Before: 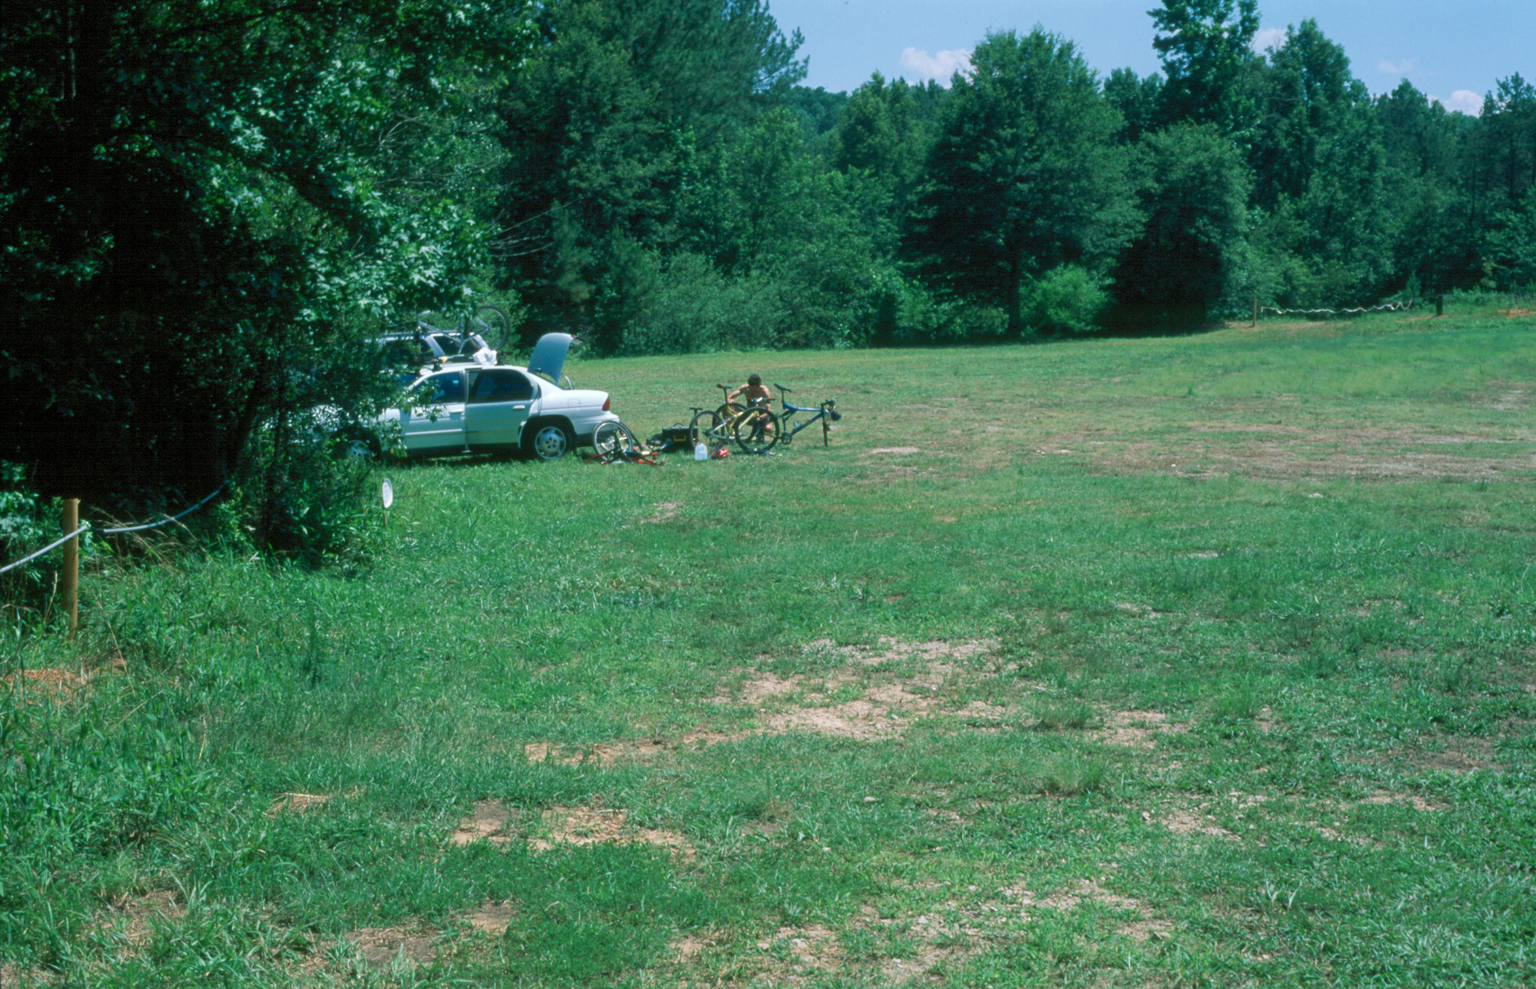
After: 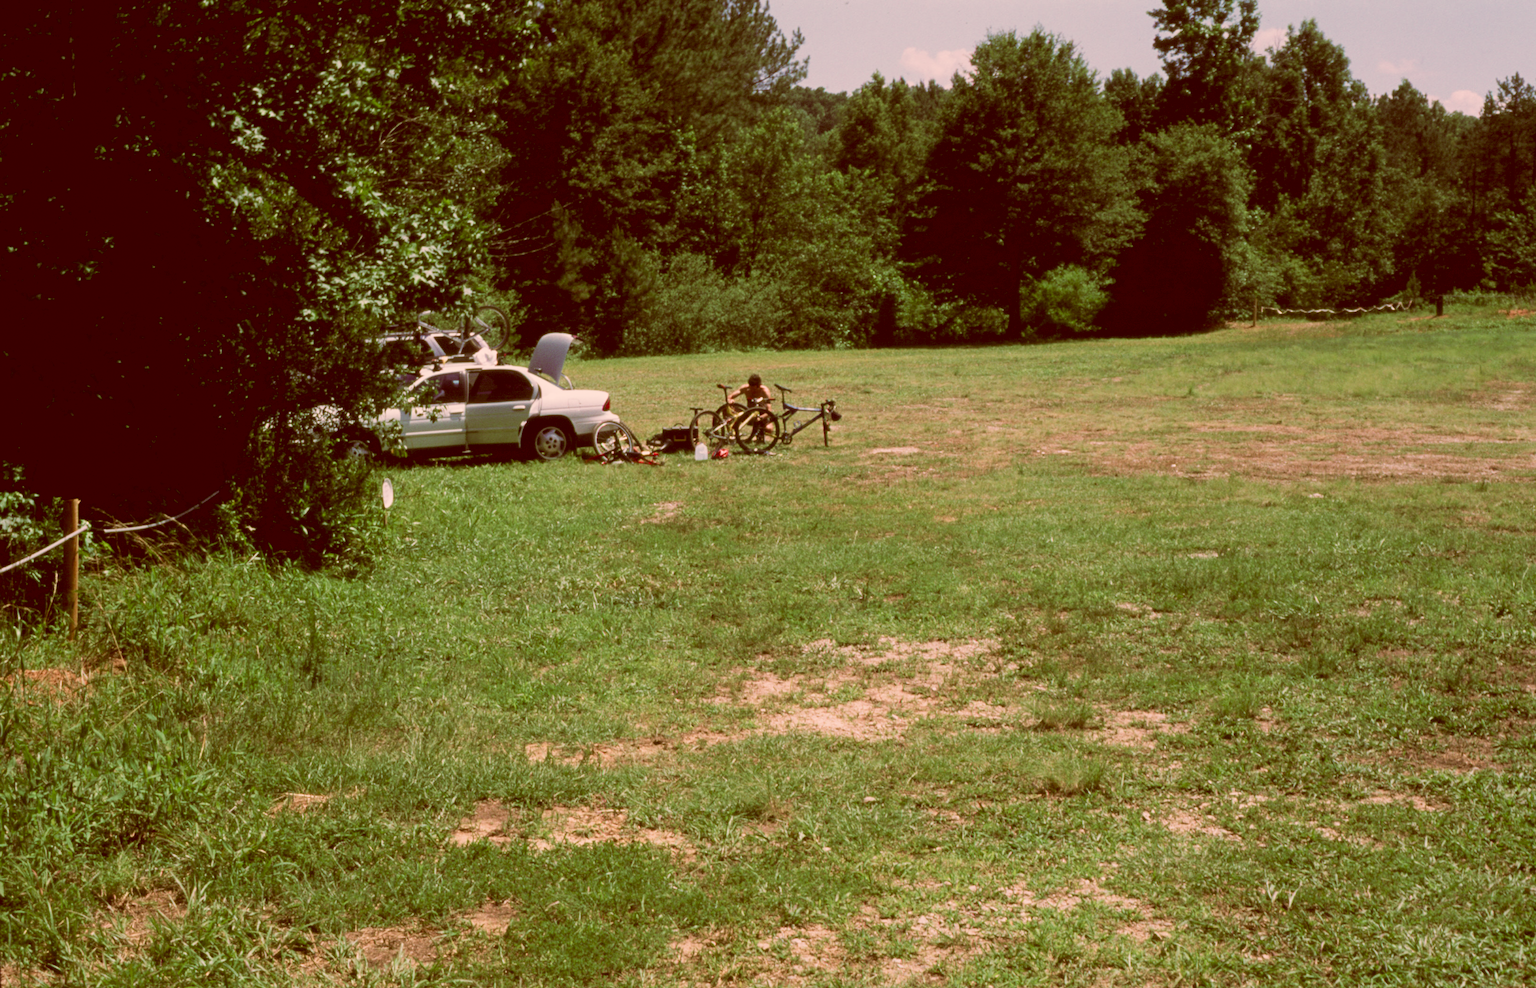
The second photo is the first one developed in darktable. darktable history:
color correction: highlights a* 9.03, highlights b* 8.71, shadows a* 40, shadows b* 40, saturation 0.8
velvia: on, module defaults
sigmoid: contrast 1.7, skew 0.1, preserve hue 0%, red attenuation 0.1, red rotation 0.035, green attenuation 0.1, green rotation -0.017, blue attenuation 0.15, blue rotation -0.052, base primaries Rec2020
